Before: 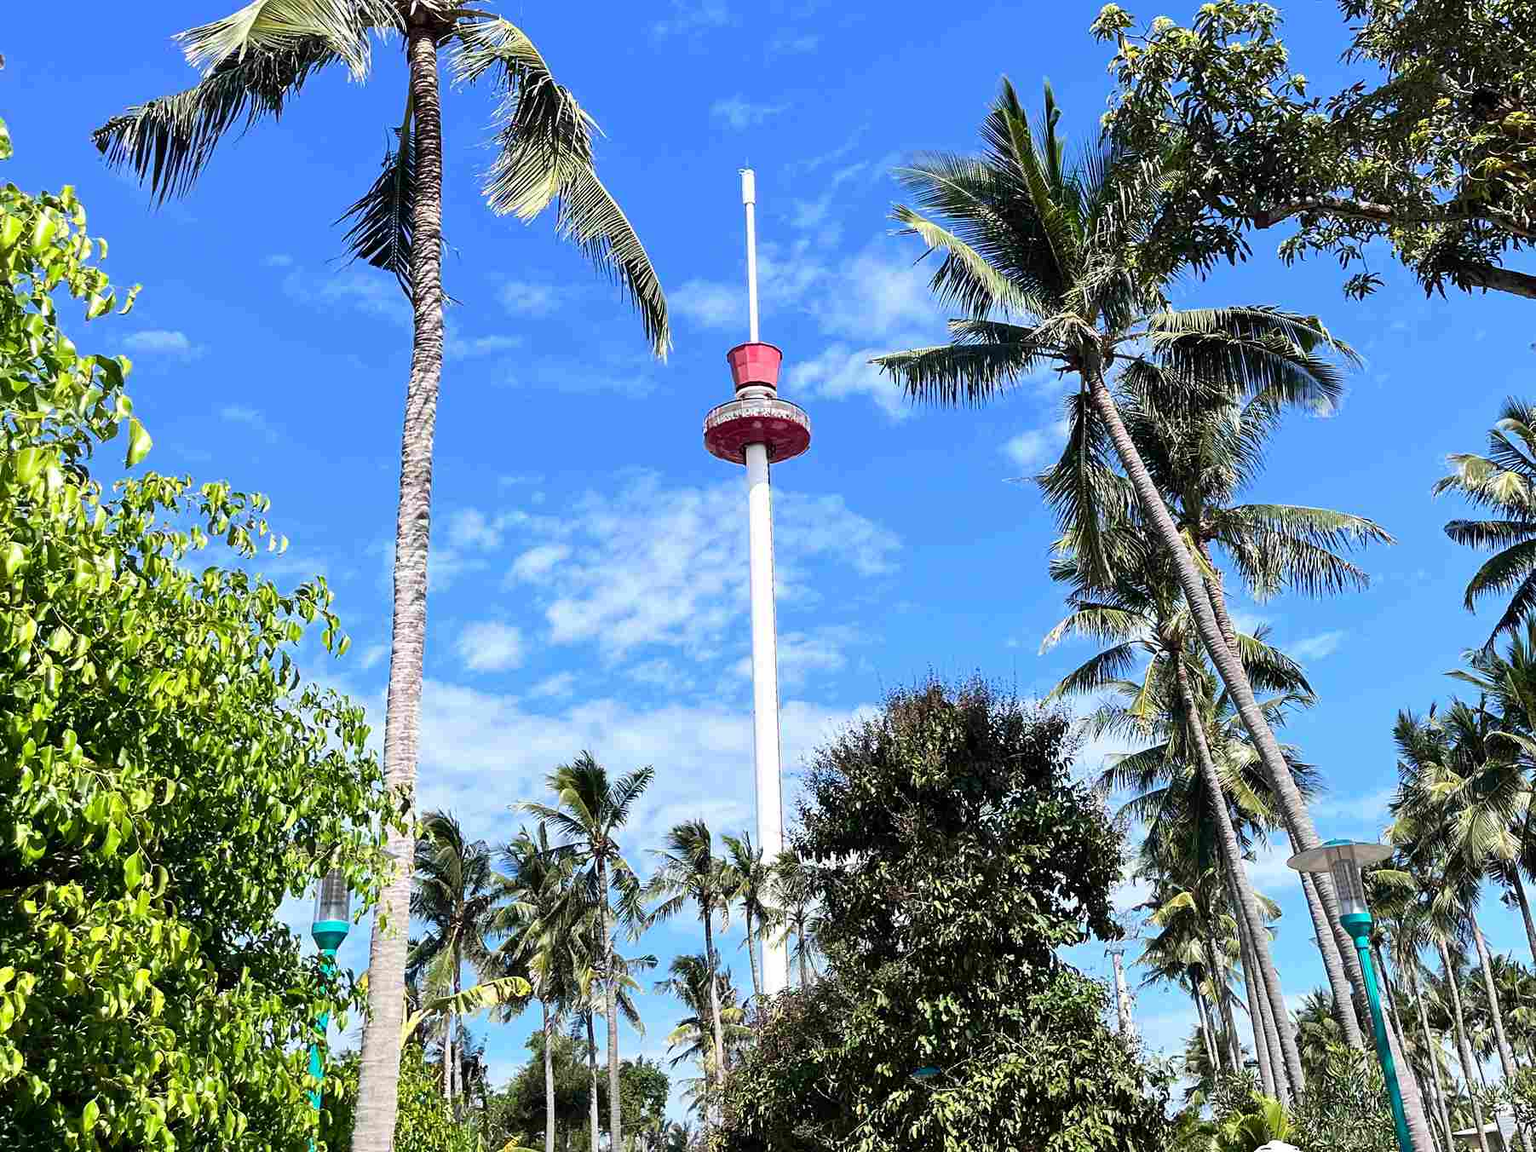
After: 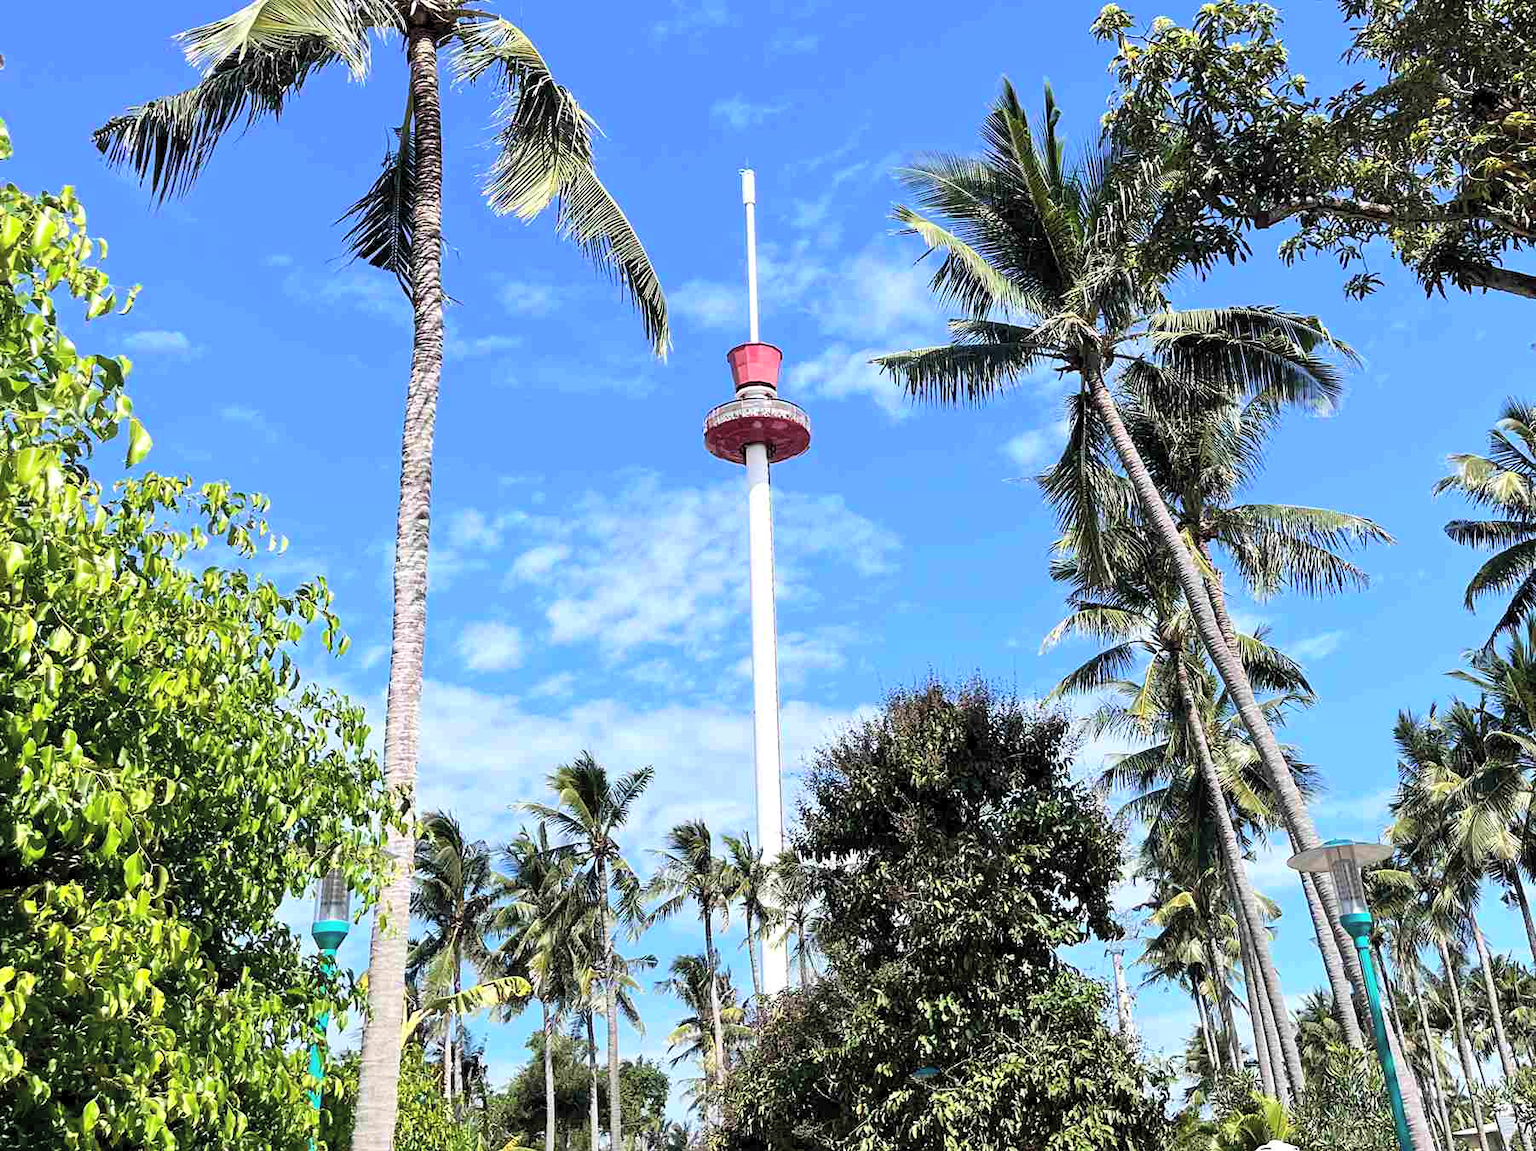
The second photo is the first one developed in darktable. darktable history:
contrast brightness saturation: brightness 0.13
color balance rgb: global vibrance 6.81%, saturation formula JzAzBz (2021)
levels: levels [0.026, 0.507, 0.987]
white balance: emerald 1
